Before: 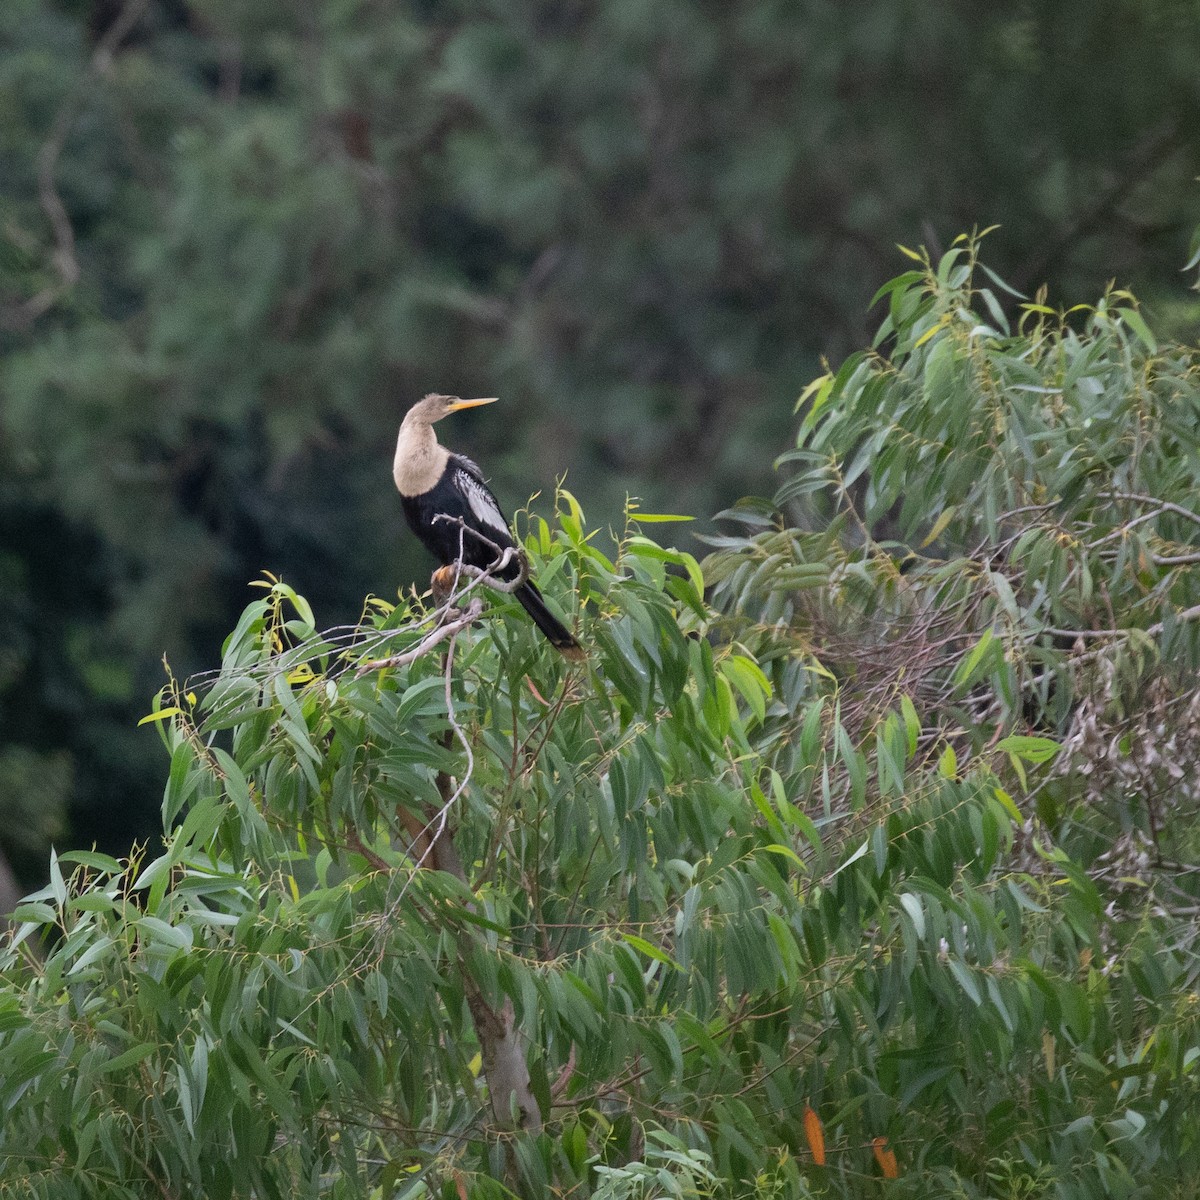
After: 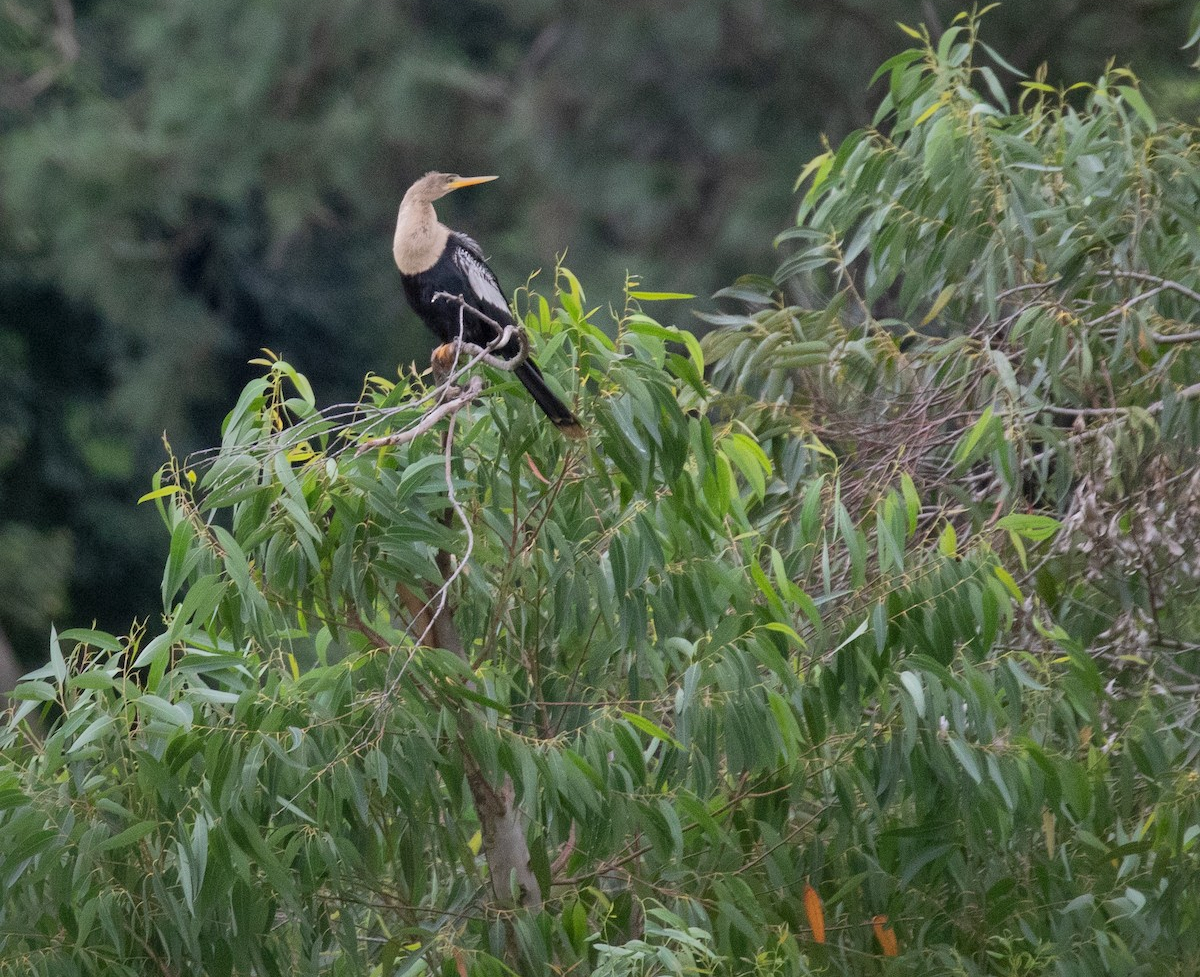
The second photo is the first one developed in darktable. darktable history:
crop and rotate: top 18.507%
shadows and highlights: shadows 40, highlights -60
local contrast: highlights 100%, shadows 100%, detail 120%, midtone range 0.2
